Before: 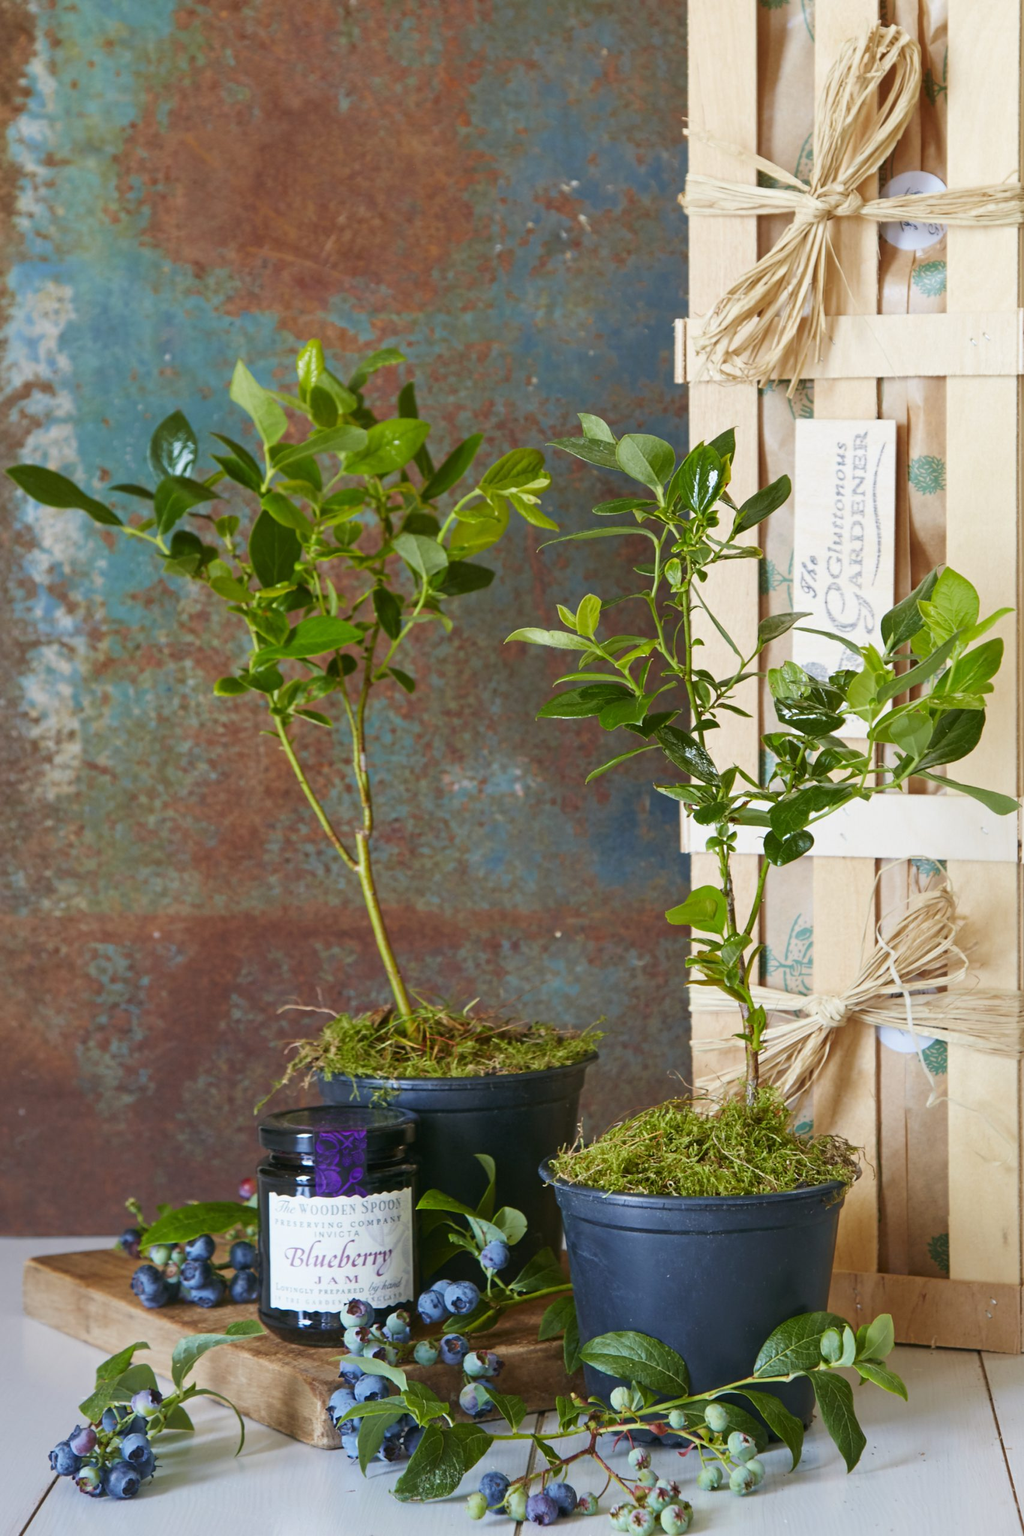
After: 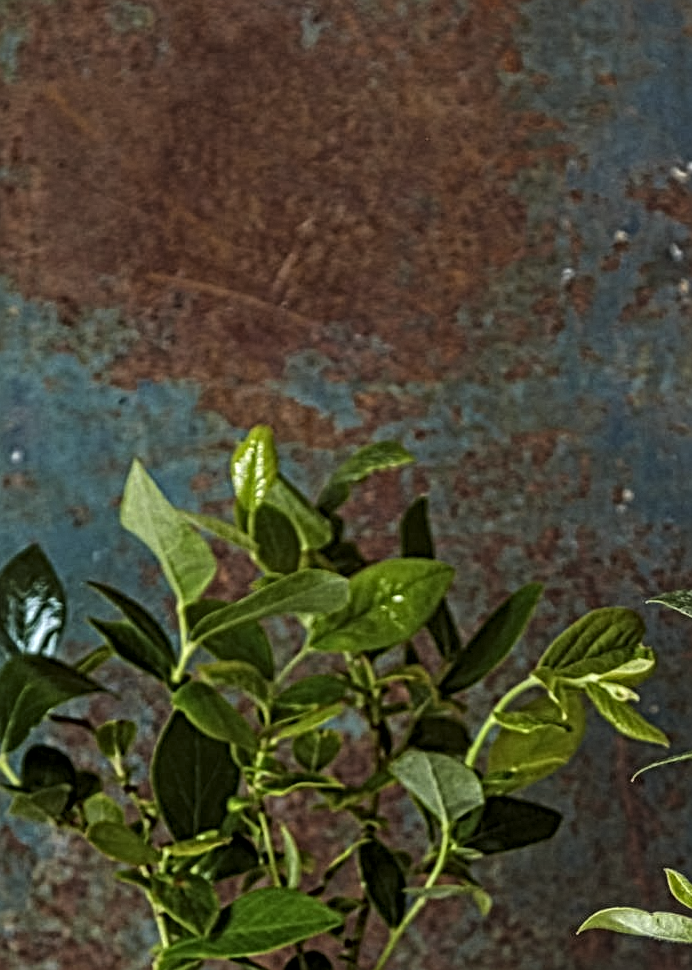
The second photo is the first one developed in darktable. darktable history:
levels: levels [0.101, 0.578, 0.953]
local contrast: mode bilateral grid, contrast 20, coarseness 3, detail 300%, midtone range 0.2
crop: left 15.452%, top 5.459%, right 43.956%, bottom 56.62%
